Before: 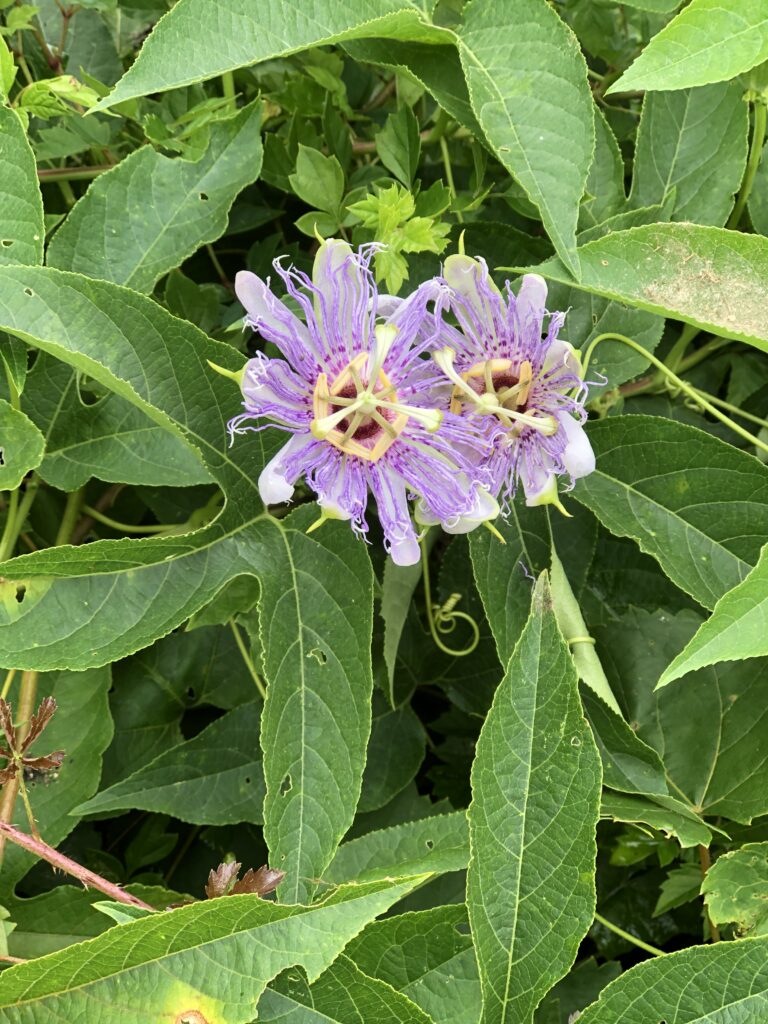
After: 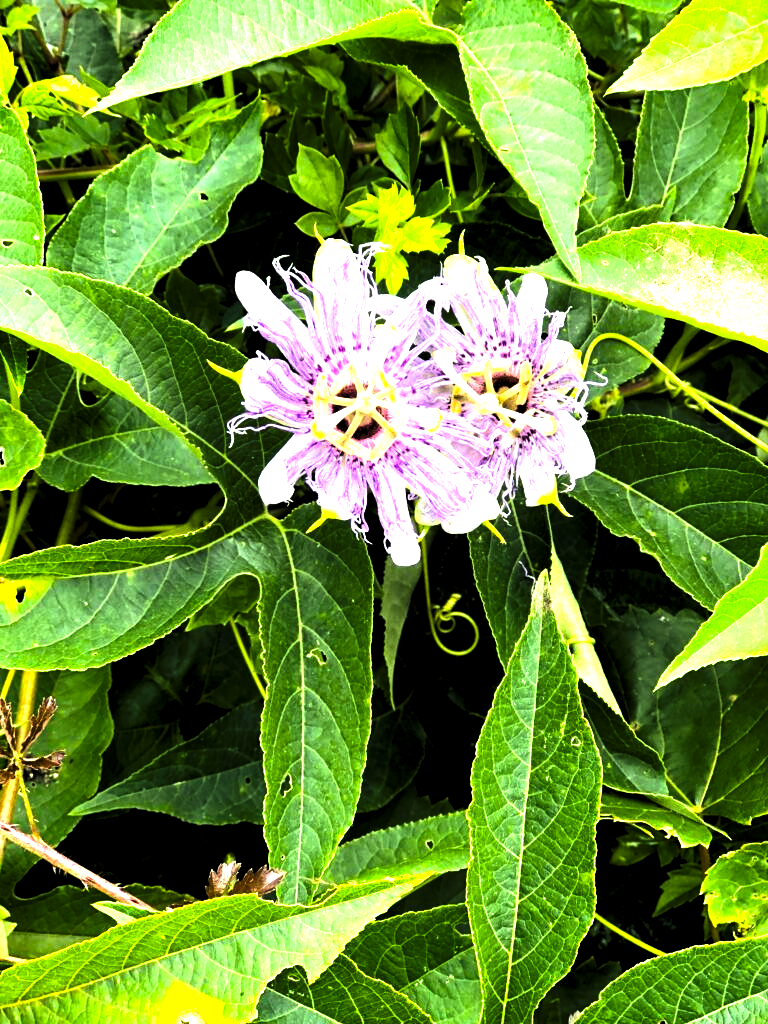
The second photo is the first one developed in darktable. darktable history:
exposure: exposure 0.203 EV, compensate highlight preservation false
color balance rgb: shadows lift › chroma 2.009%, shadows lift › hue 217.15°, linear chroma grading › mid-tones 7.207%, perceptual saturation grading › global saturation 25.119%, perceptual brilliance grading › global brilliance 15.738%, perceptual brilliance grading › shadows -34.173%
tone equalizer: -8 EV -0.762 EV, -7 EV -0.717 EV, -6 EV -0.613 EV, -5 EV -0.379 EV, -3 EV 0.398 EV, -2 EV 0.6 EV, -1 EV 0.696 EV, +0 EV 0.769 EV, edges refinement/feathering 500, mask exposure compensation -1.57 EV, preserve details no
levels: levels [0.116, 0.574, 1]
